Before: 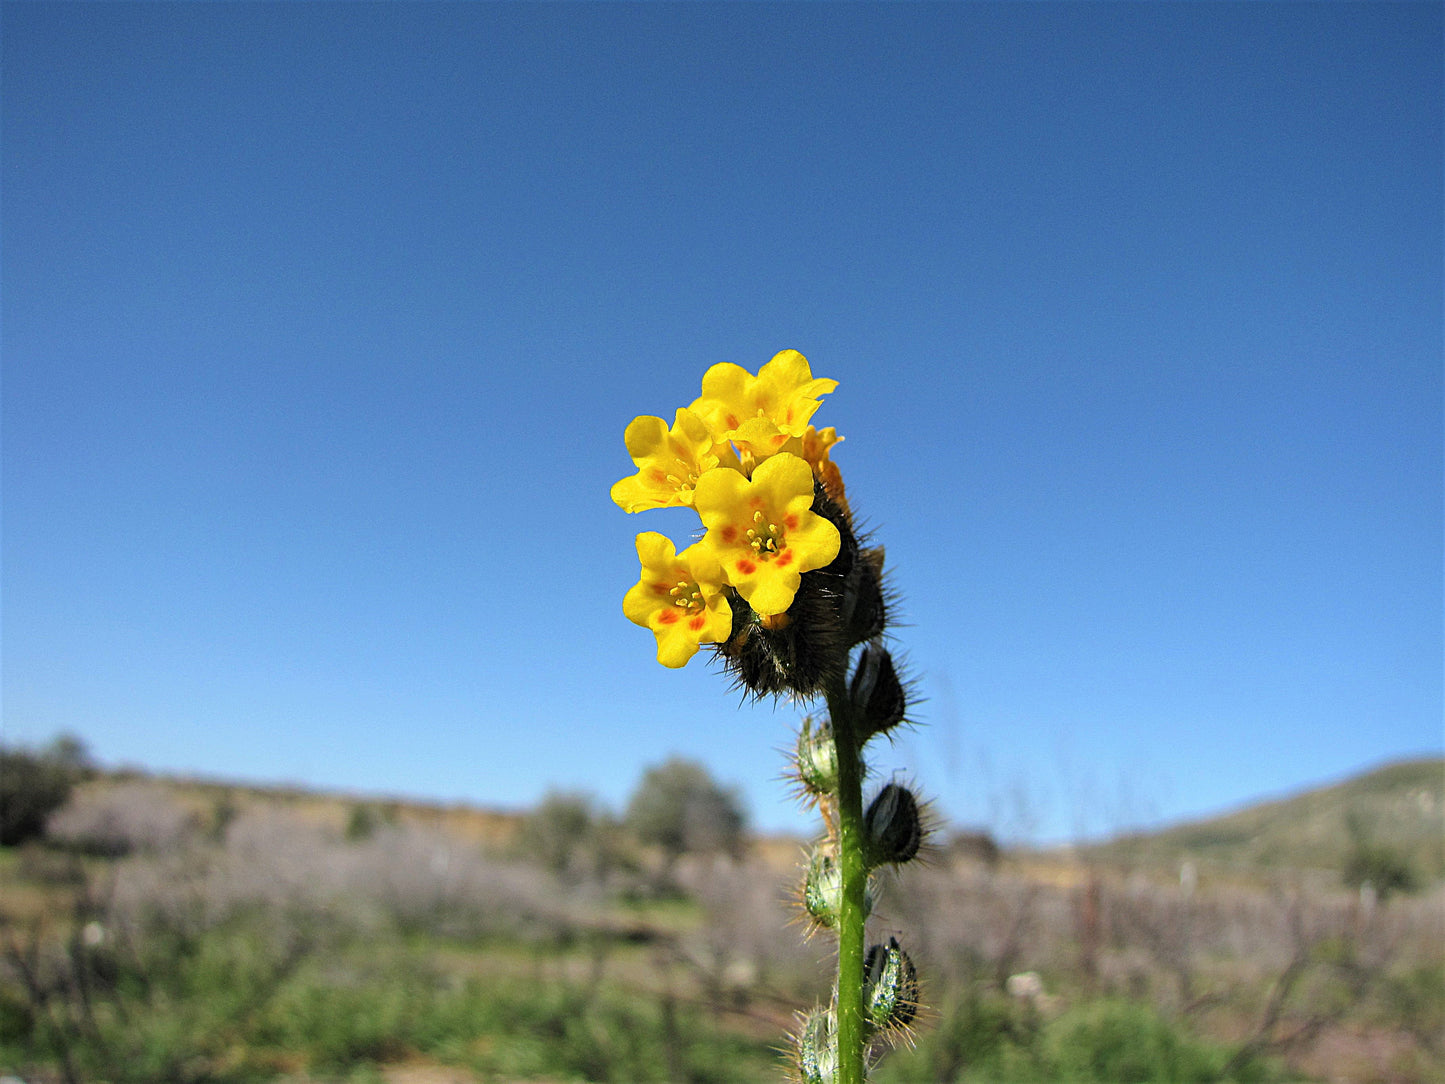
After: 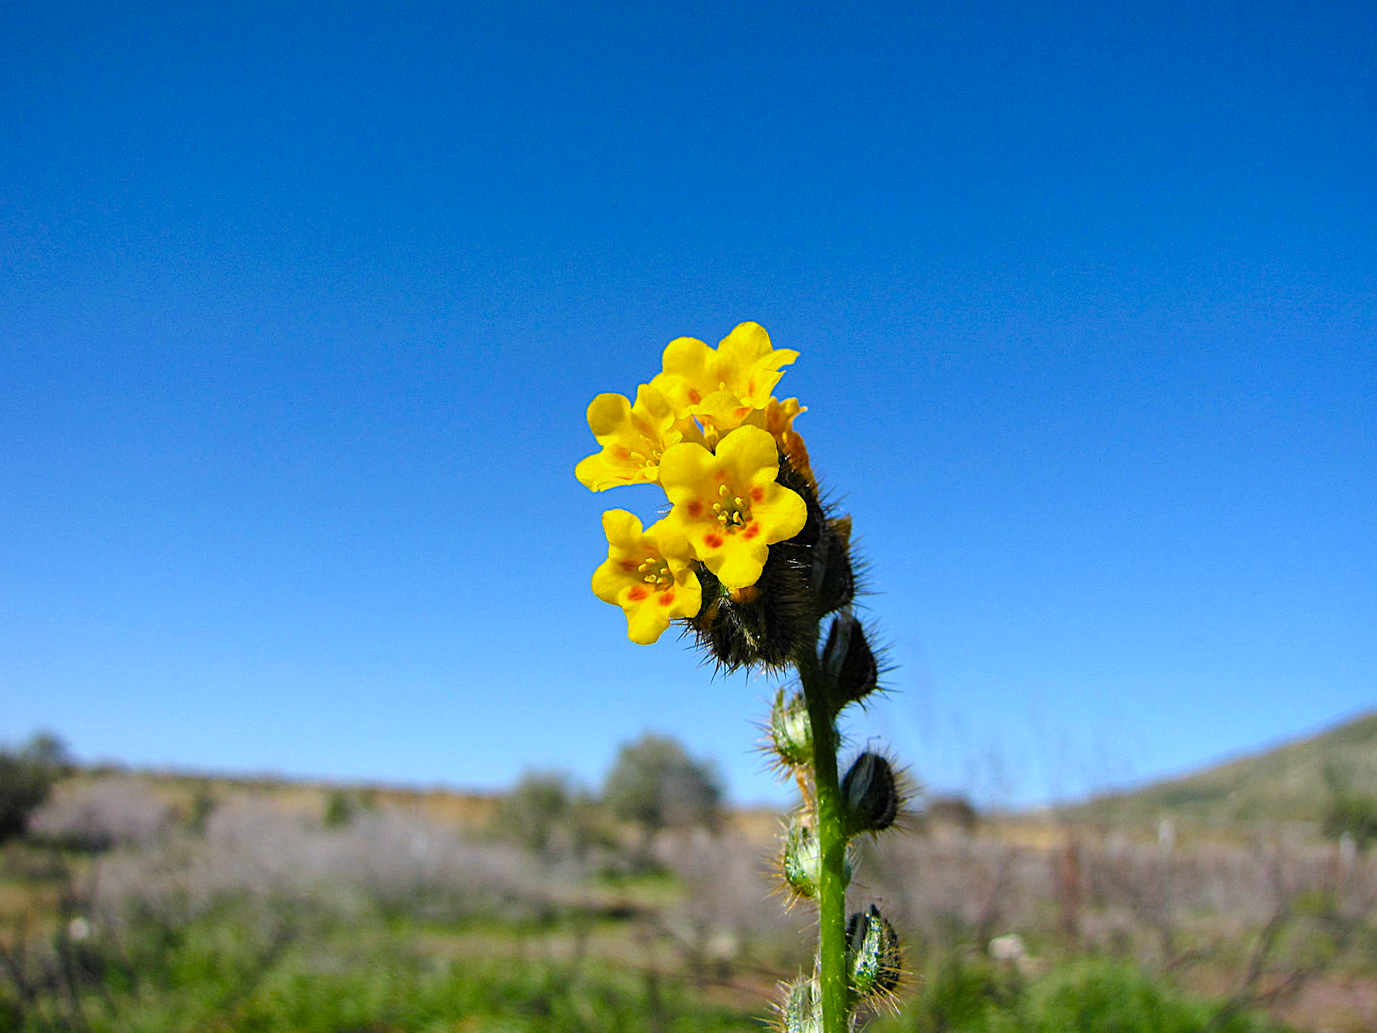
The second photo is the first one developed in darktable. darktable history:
color balance rgb: perceptual saturation grading › global saturation 35%, perceptual saturation grading › highlights -25%, perceptual saturation grading › shadows 50%
rotate and perspective: rotation -2.12°, lens shift (vertical) 0.009, lens shift (horizontal) -0.008, automatic cropping original format, crop left 0.036, crop right 0.964, crop top 0.05, crop bottom 0.959
white balance: red 0.976, blue 1.04
